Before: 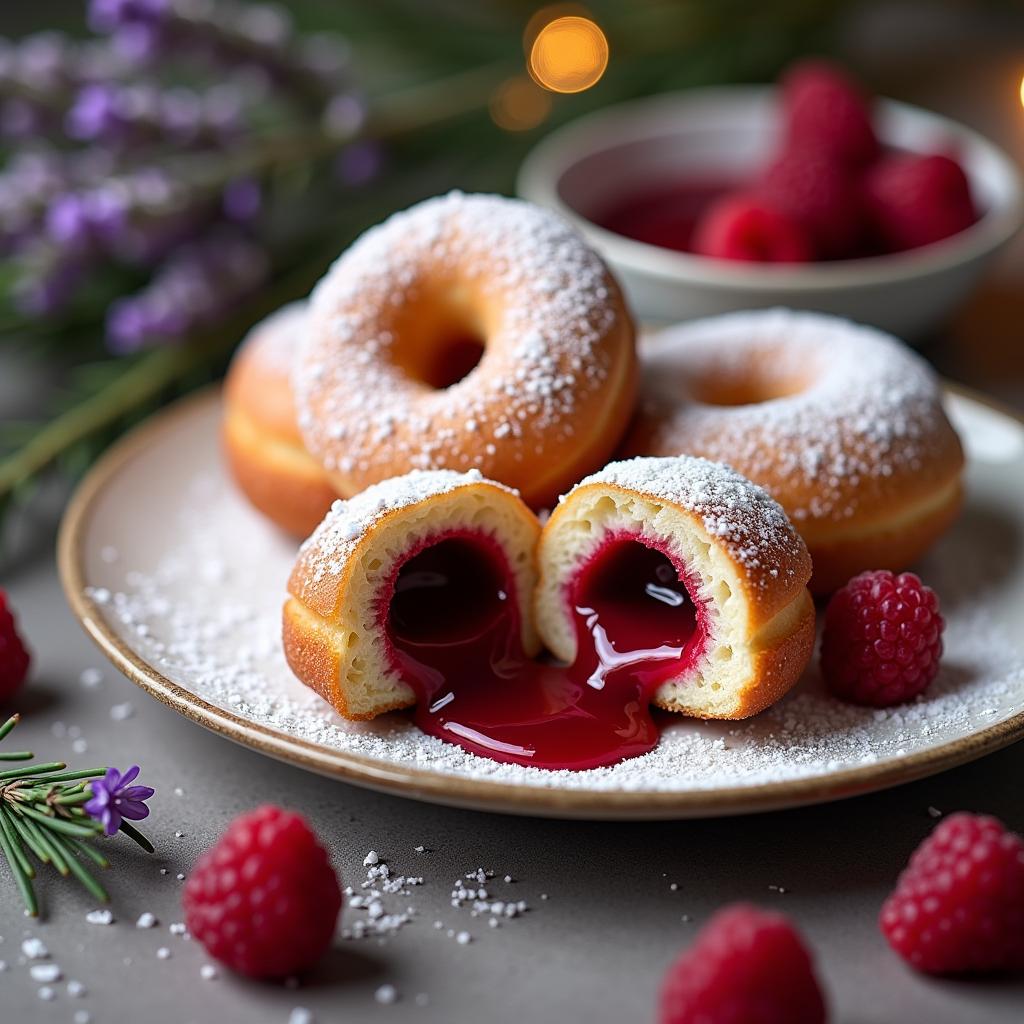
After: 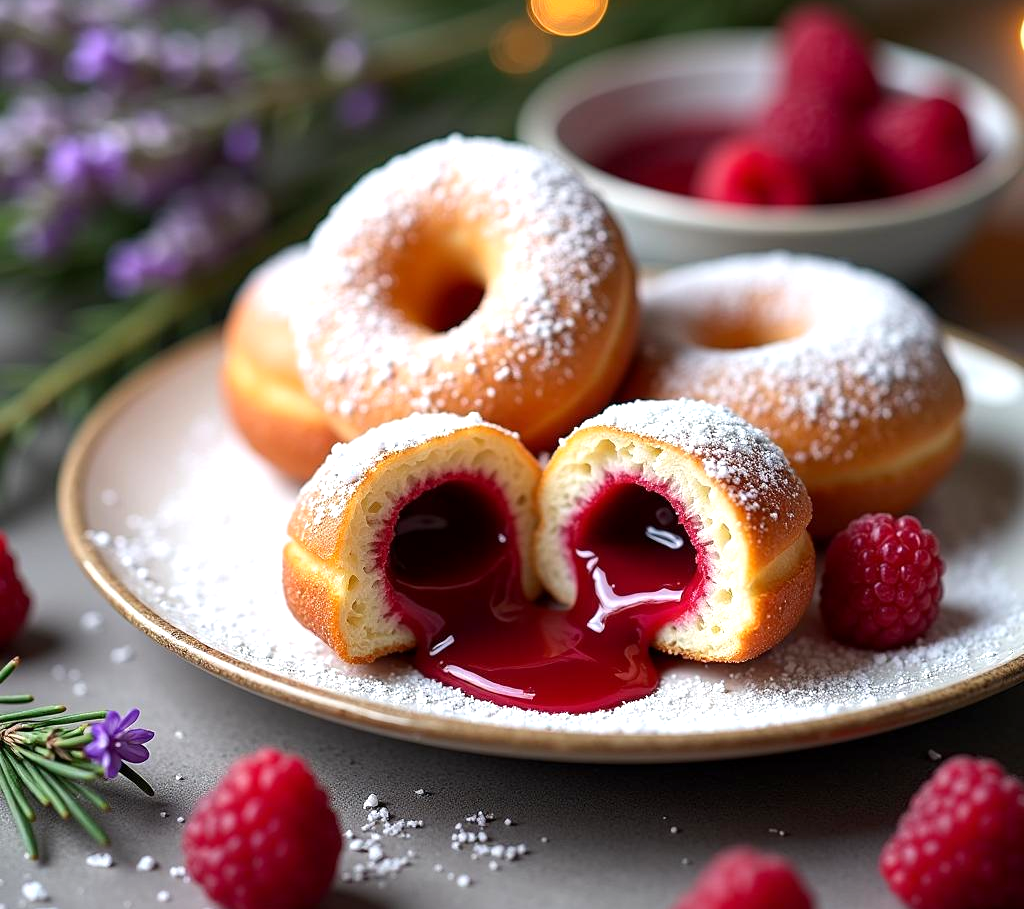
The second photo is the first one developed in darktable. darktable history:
exposure: black level correction 0.001, exposure 0.5 EV, compensate exposure bias true, compensate highlight preservation false
crop and rotate: top 5.609%, bottom 5.609%
